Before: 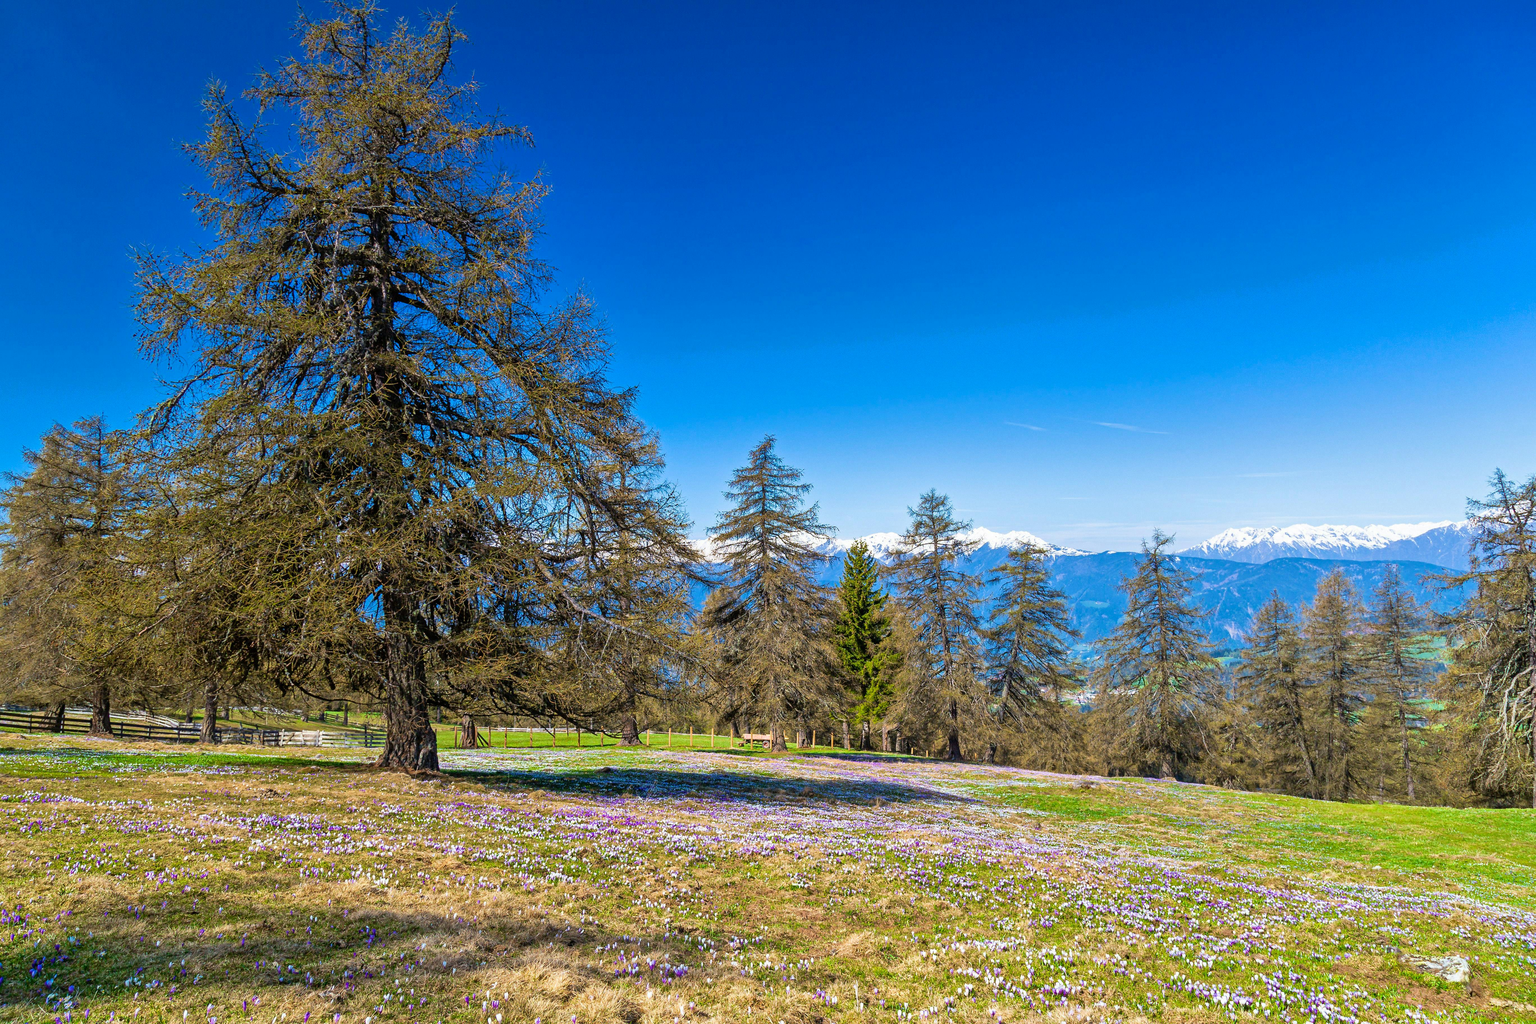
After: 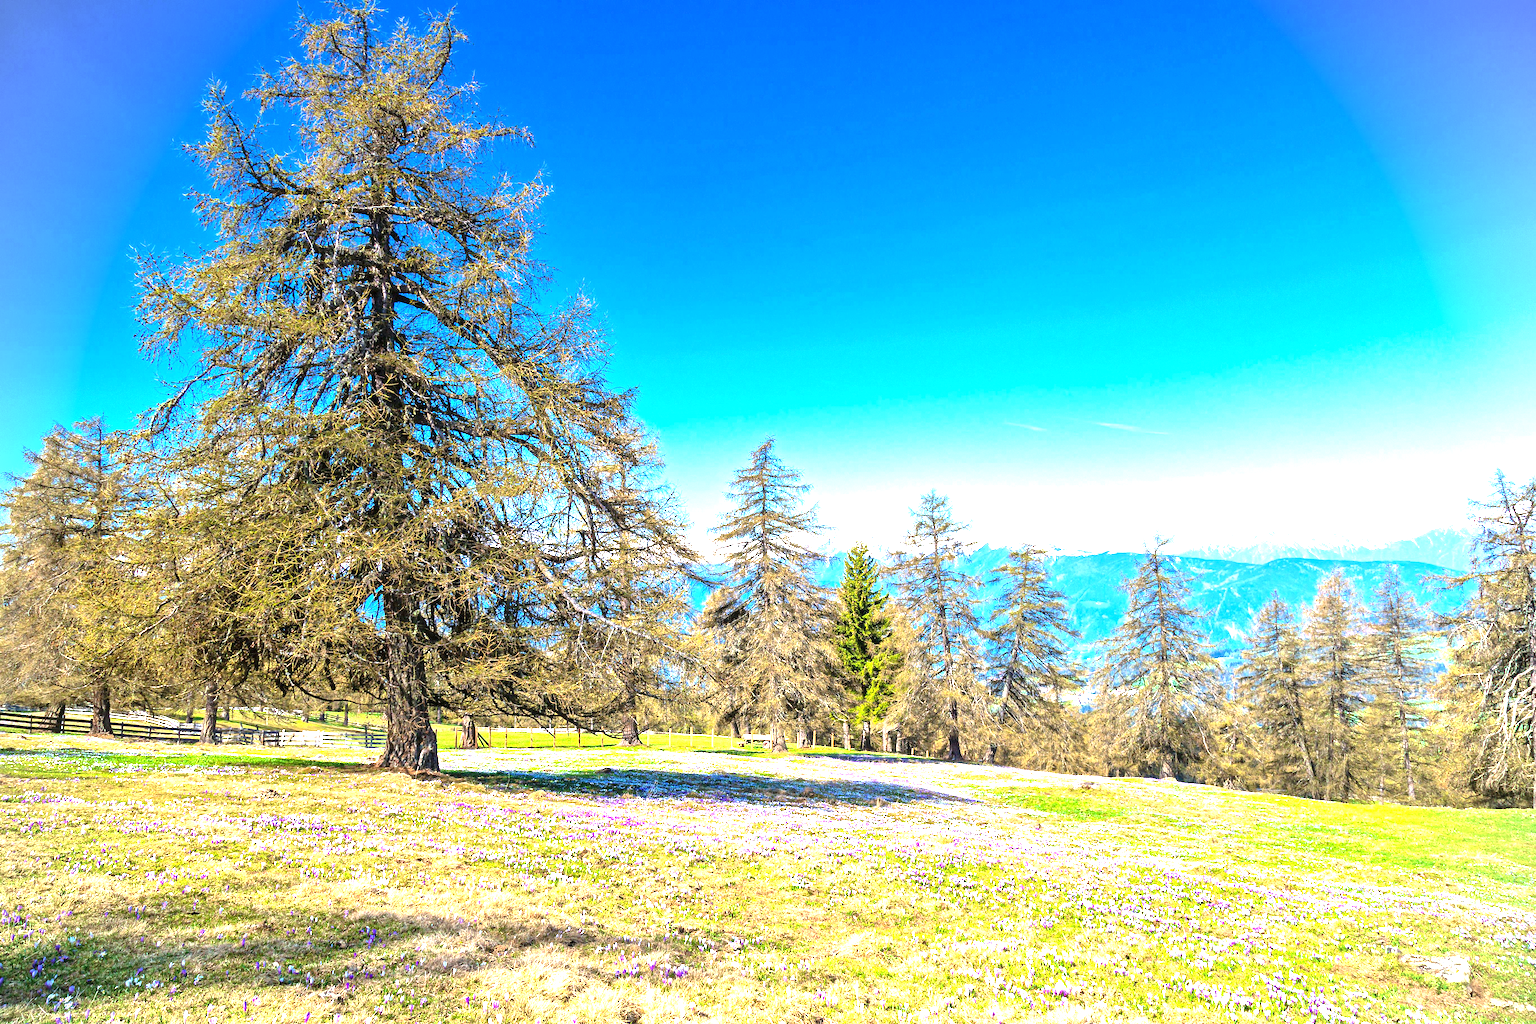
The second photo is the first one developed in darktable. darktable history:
exposure: black level correction 0, exposure 1.675 EV, compensate exposure bias true, compensate highlight preservation false
vignetting: fall-off start 91.19%
